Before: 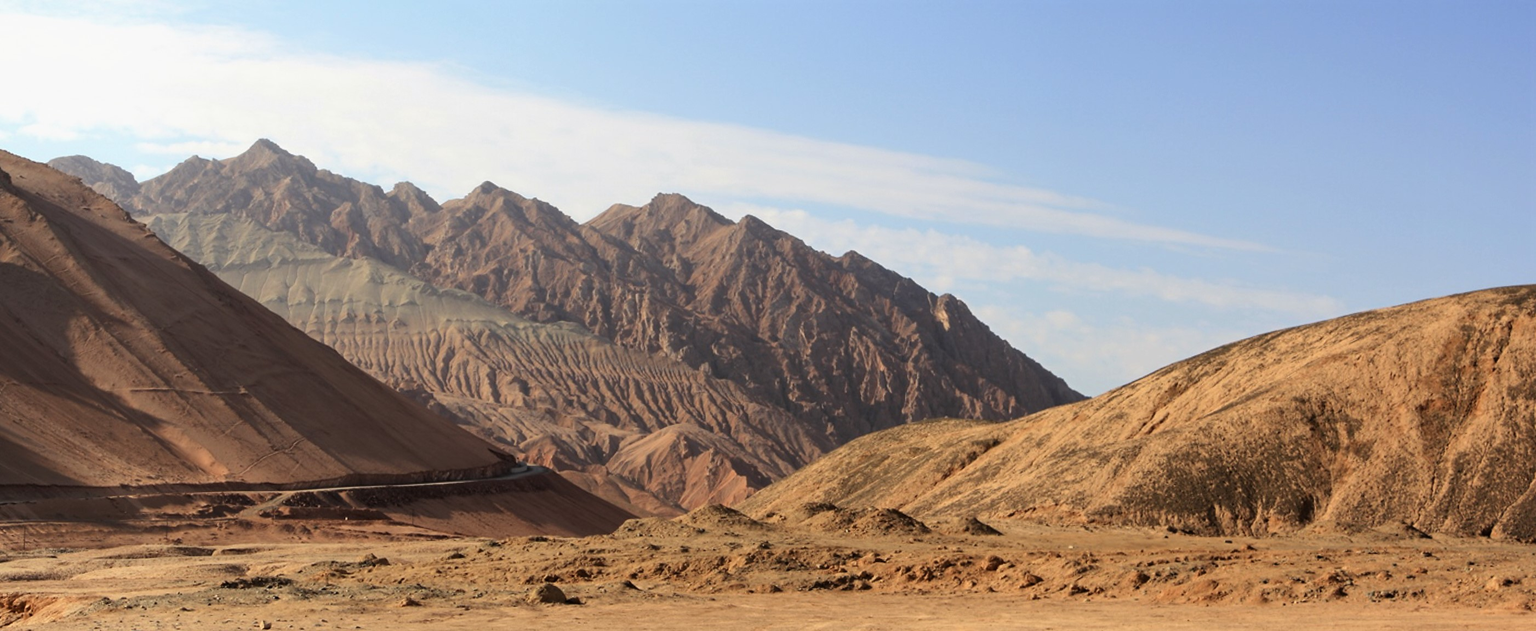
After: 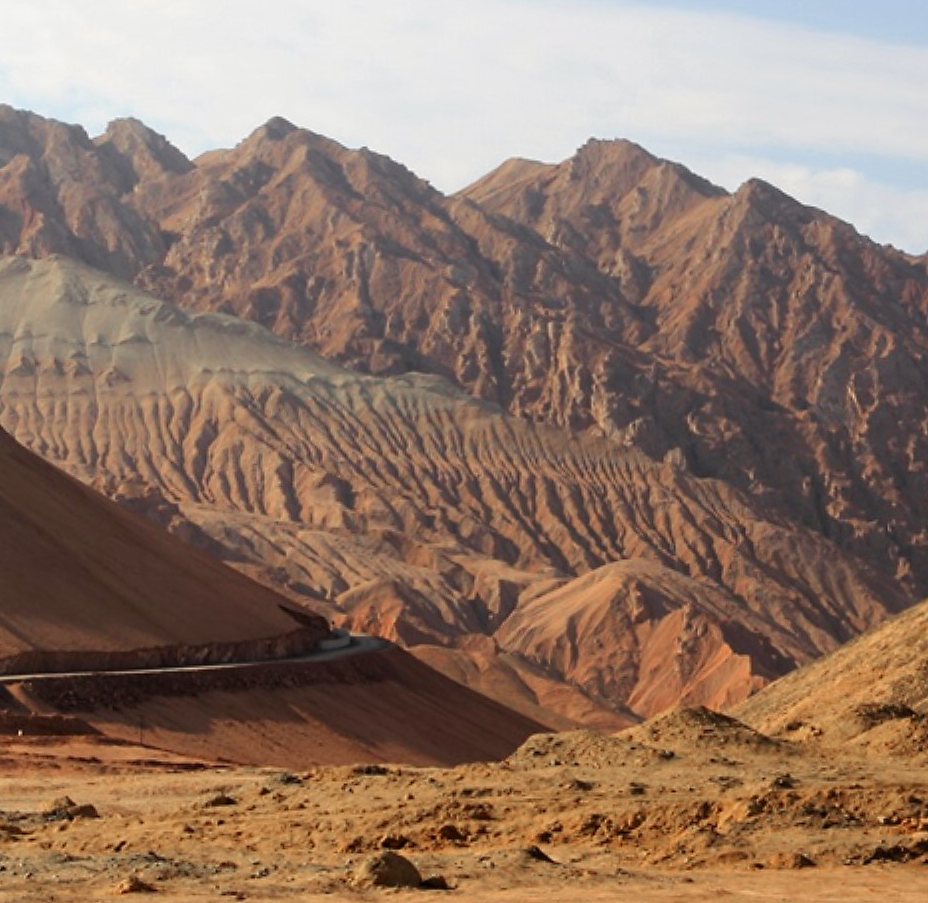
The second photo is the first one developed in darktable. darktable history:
crop and rotate: left 21.853%, top 18.625%, right 45.009%, bottom 2.978%
color zones: curves: ch1 [(0, 0.679) (0.143, 0.647) (0.286, 0.261) (0.378, -0.011) (0.571, 0.396) (0.714, 0.399) (0.857, 0.406) (1, 0.679)]
